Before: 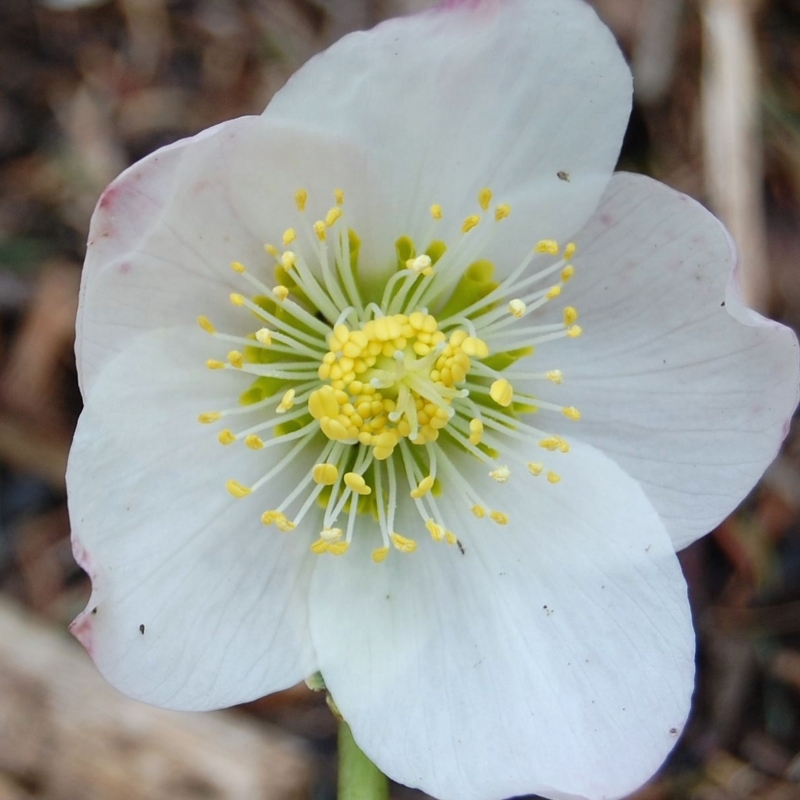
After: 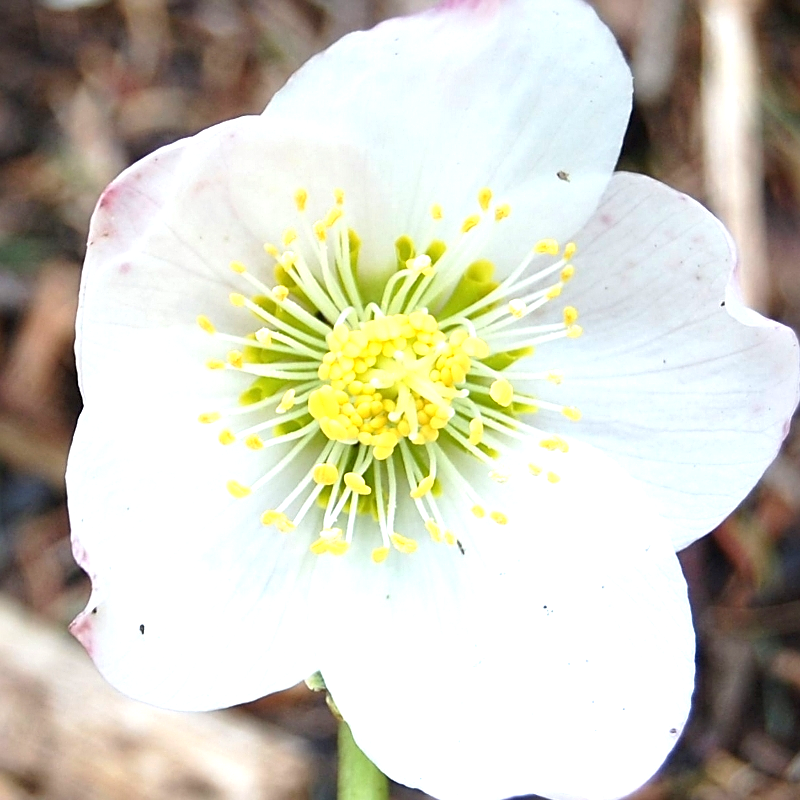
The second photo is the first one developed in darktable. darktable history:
exposure: black level correction 0.001, exposure 1.05 EV, compensate exposure bias true, compensate highlight preservation false
color calibration: illuminant same as pipeline (D50), adaptation none (bypass)
sharpen: on, module defaults
